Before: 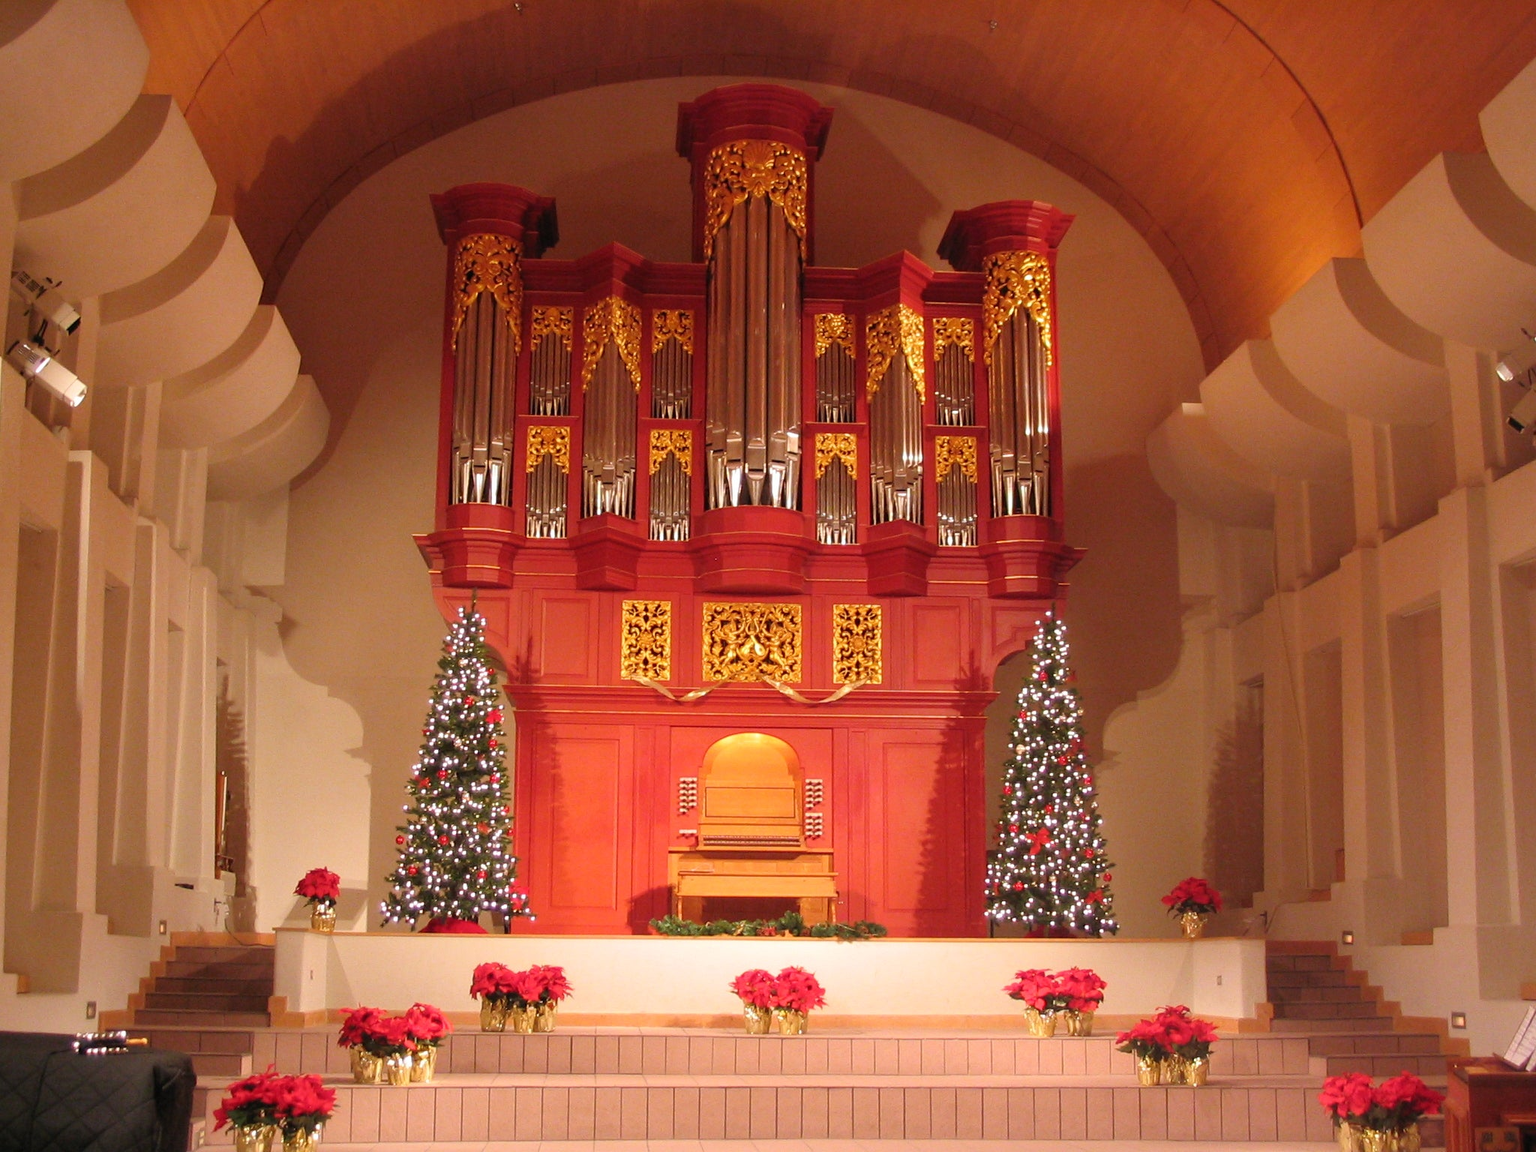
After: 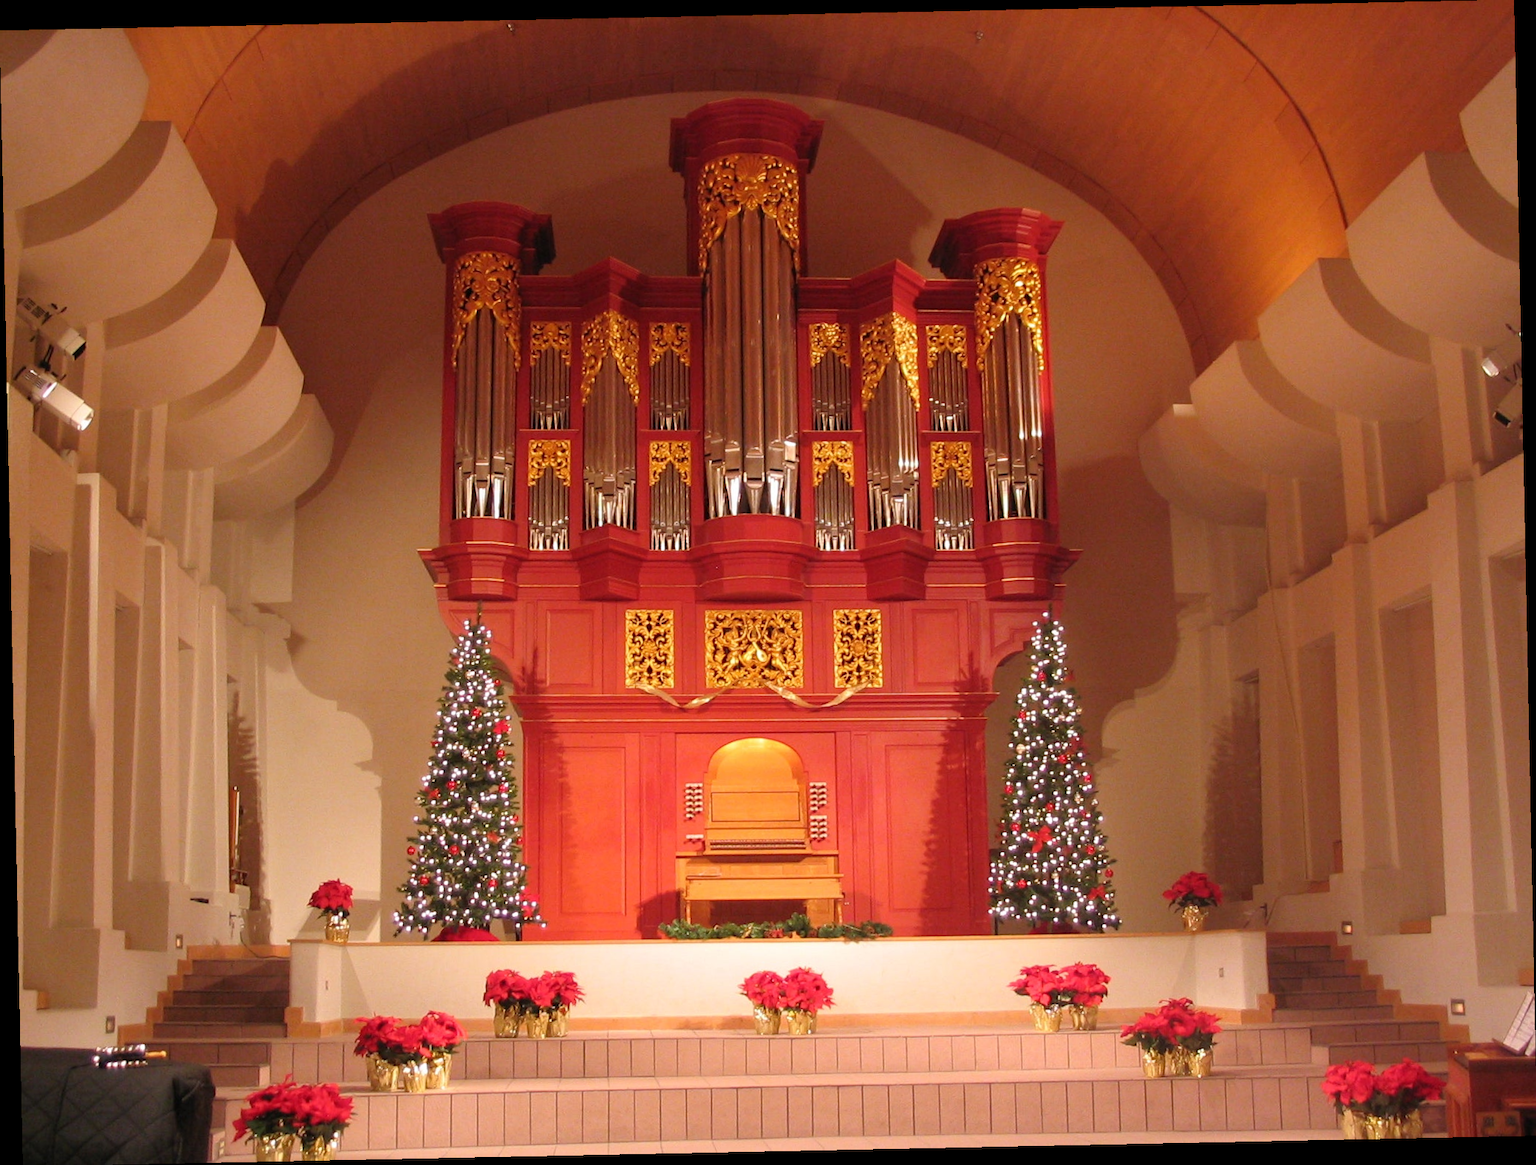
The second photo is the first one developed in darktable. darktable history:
rotate and perspective: rotation -1.17°, automatic cropping off
